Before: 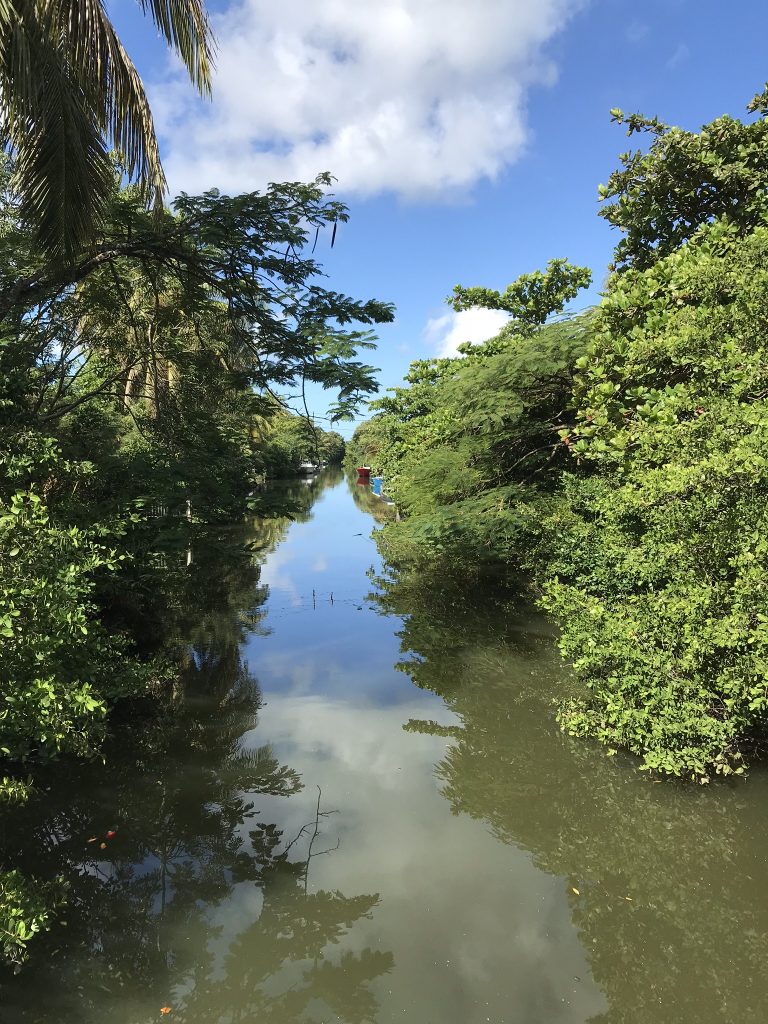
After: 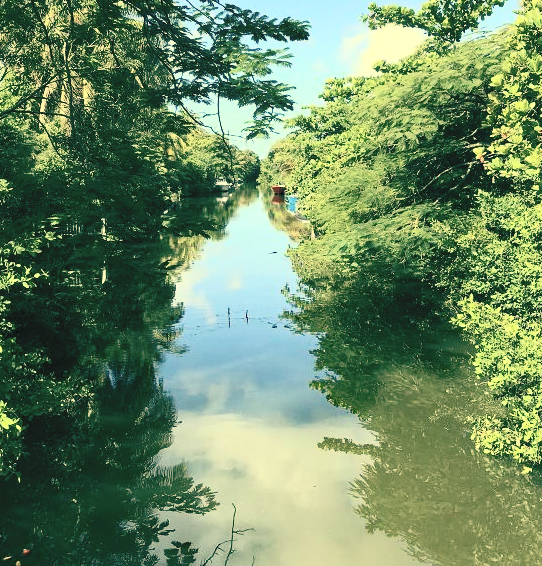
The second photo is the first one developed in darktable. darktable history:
tone equalizer: on, module defaults
contrast brightness saturation: contrast 0.39, brightness 0.53
color balance: mode lift, gamma, gain (sRGB), lift [1, 0.69, 1, 1], gamma [1, 1.482, 1, 1], gain [1, 1, 1, 0.802]
haze removal: compatibility mode true, adaptive false
crop: left 11.123%, top 27.61%, right 18.3%, bottom 17.034%
